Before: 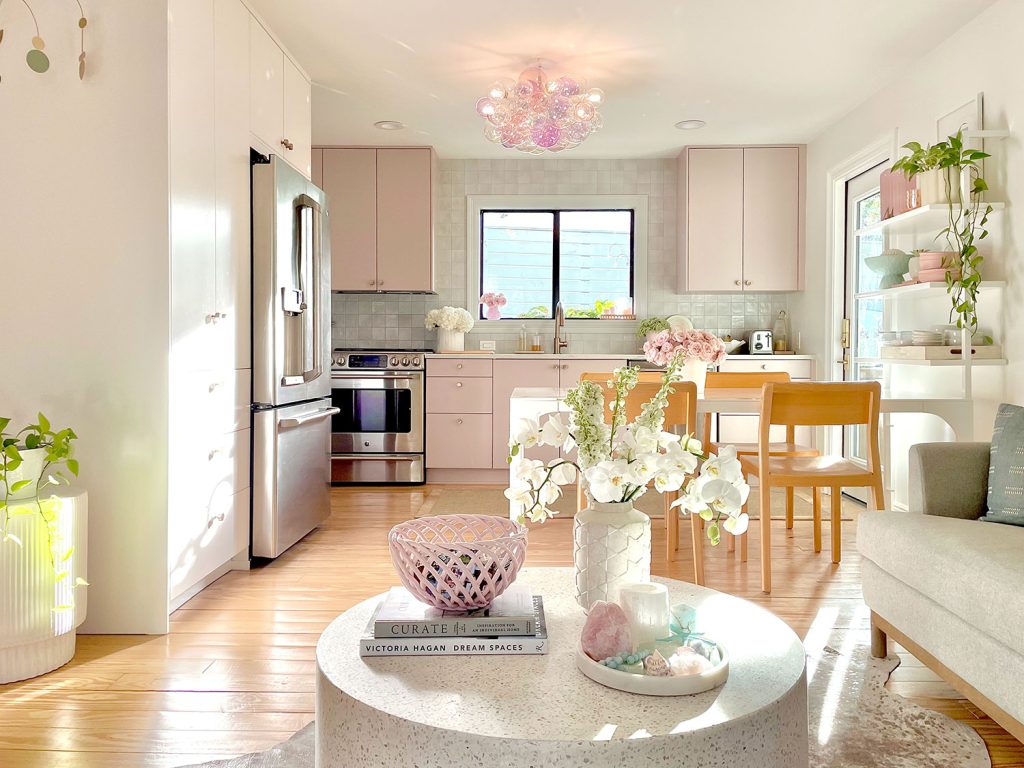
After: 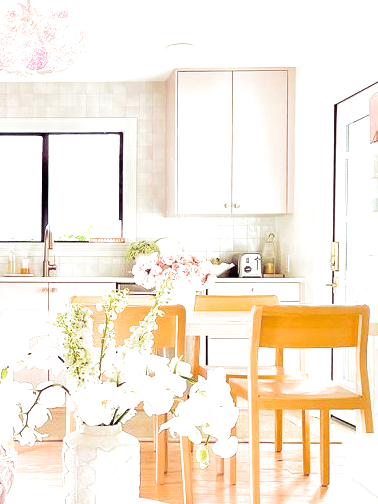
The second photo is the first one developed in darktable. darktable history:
exposure: black level correction 0, exposure 1 EV, compensate highlight preservation false
split-toning: shadows › hue 316.8°, shadows › saturation 0.47, highlights › hue 201.6°, highlights › saturation 0, balance -41.97, compress 28.01%
tone equalizer: on, module defaults
crop and rotate: left 49.936%, top 10.094%, right 13.136%, bottom 24.256%
